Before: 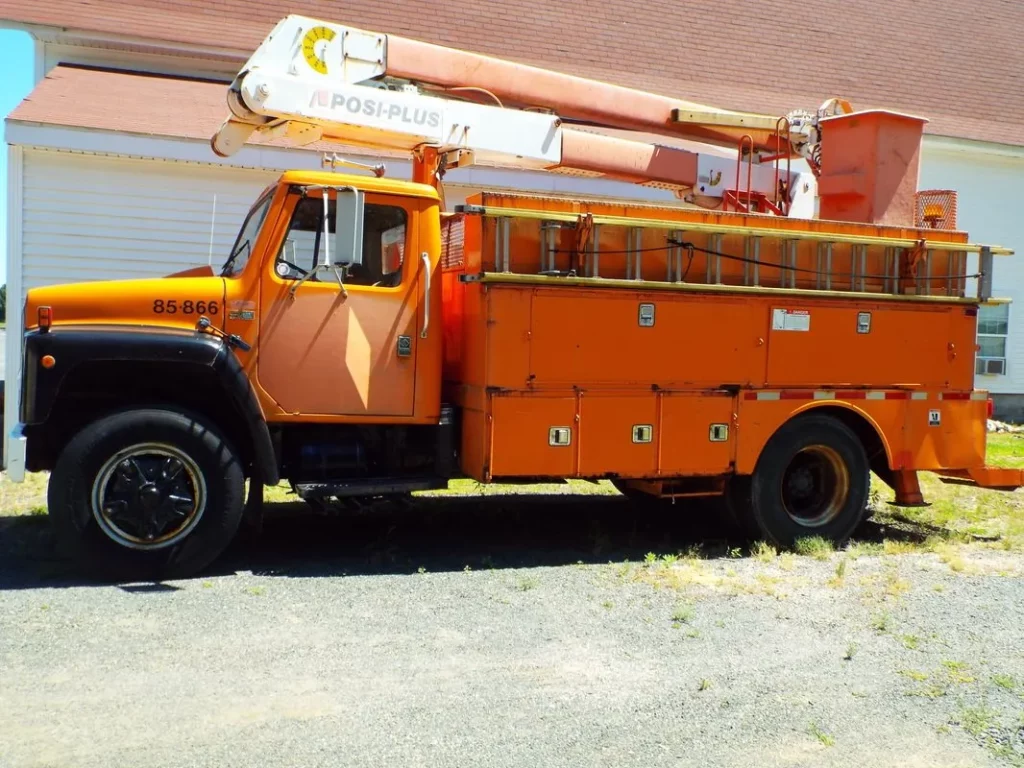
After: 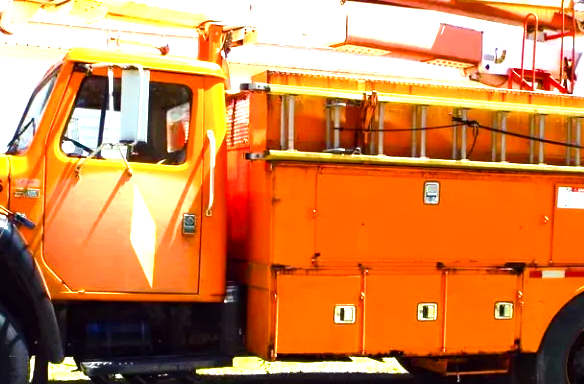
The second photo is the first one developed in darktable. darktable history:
exposure: black level correction 0, exposure 1.386 EV, compensate exposure bias true, compensate highlight preservation false
color balance rgb: linear chroma grading › global chroma -1.017%, perceptual saturation grading › global saturation 20%, perceptual saturation grading › highlights -25.308%, perceptual saturation grading › shadows 50.319%, global vibrance 25.104%, contrast 20.12%
crop: left 21.014%, top 15.908%, right 21.941%, bottom 34.075%
